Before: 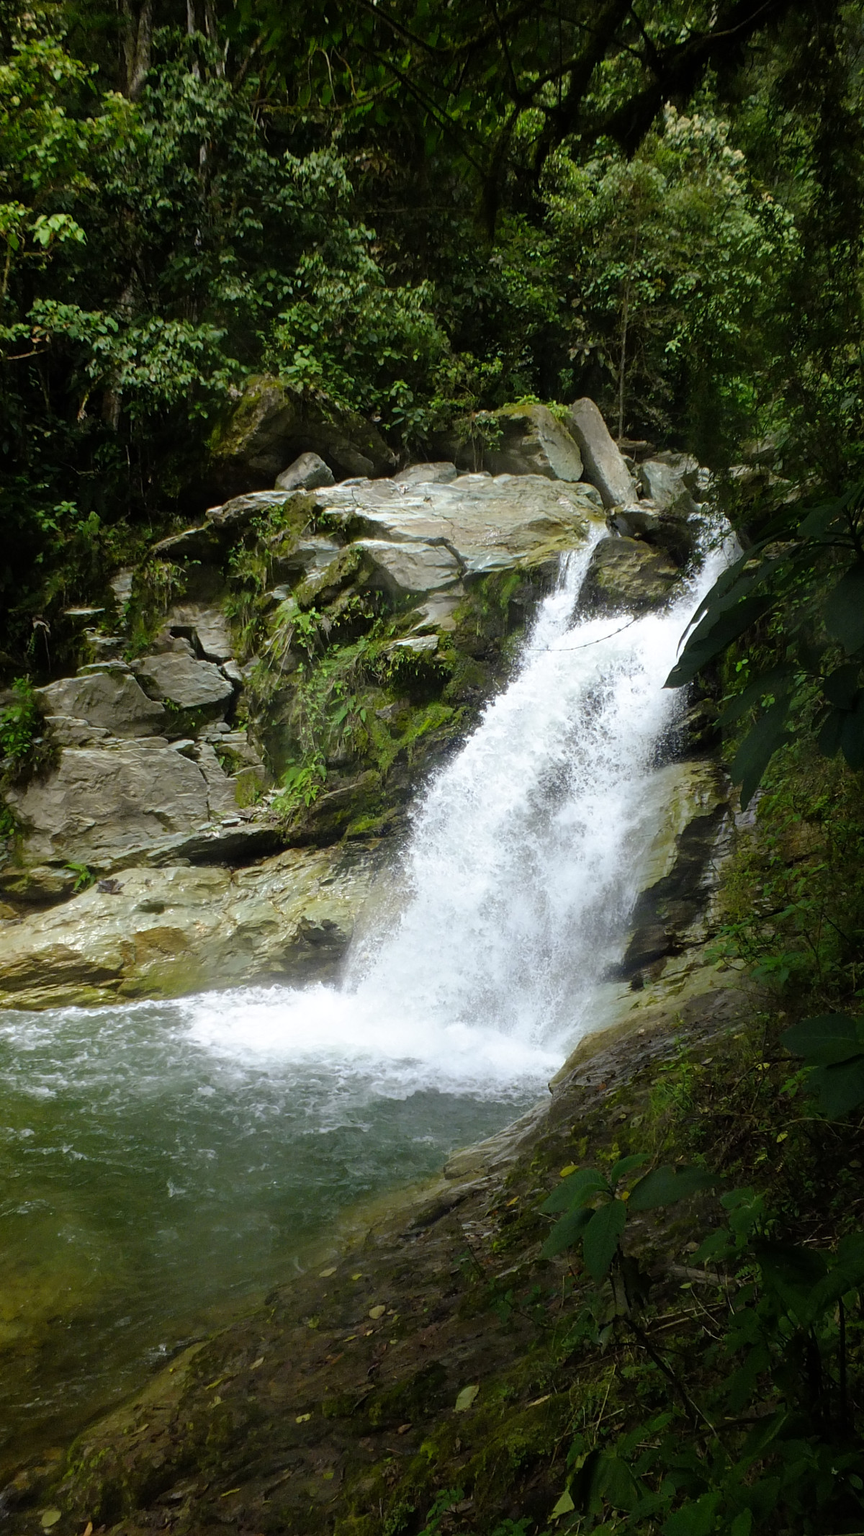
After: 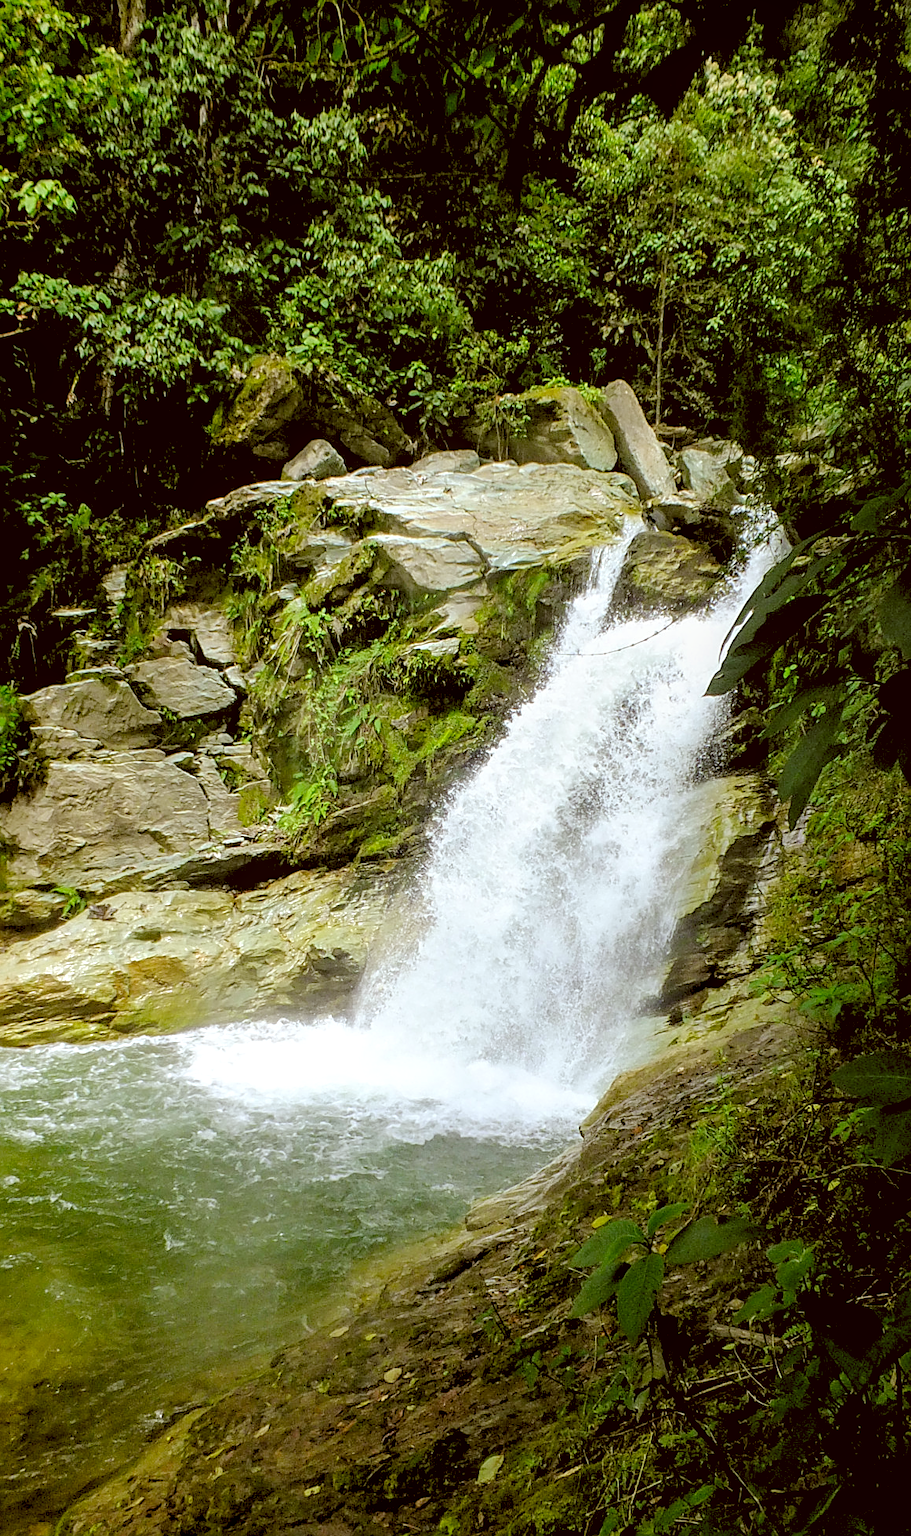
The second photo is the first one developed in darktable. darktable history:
crop: left 1.921%, top 3.206%, right 1.196%, bottom 4.933%
levels: levels [0.072, 0.414, 0.976]
sharpen: amount 0.542
color correction: highlights a* -0.5, highlights b* 0.152, shadows a* 4.68, shadows b* 20.26
local contrast: on, module defaults
